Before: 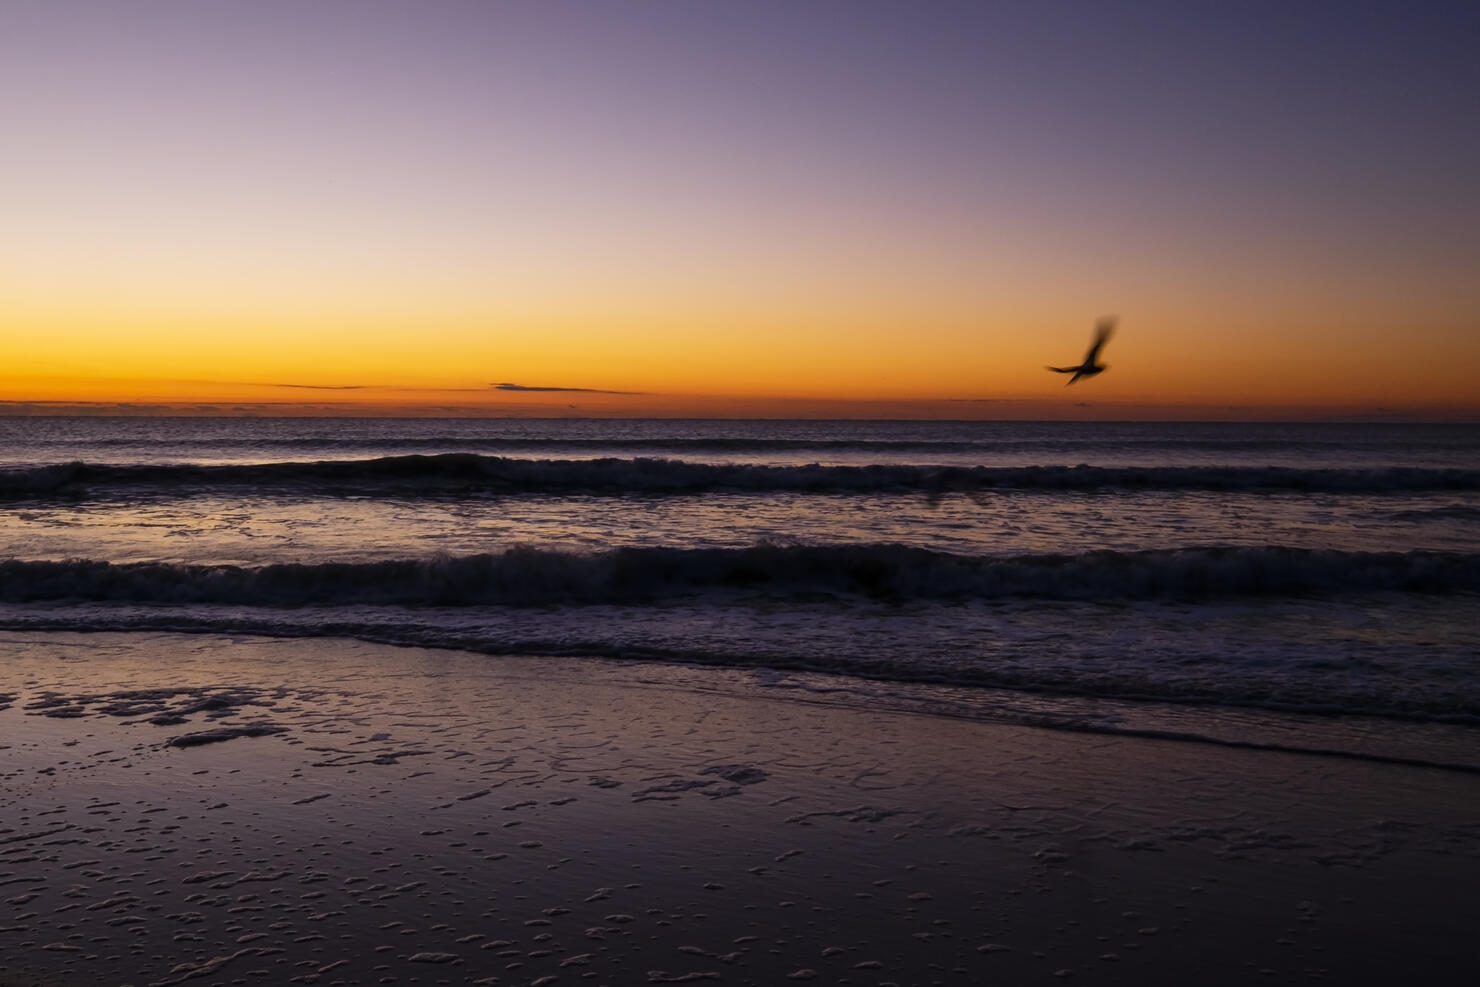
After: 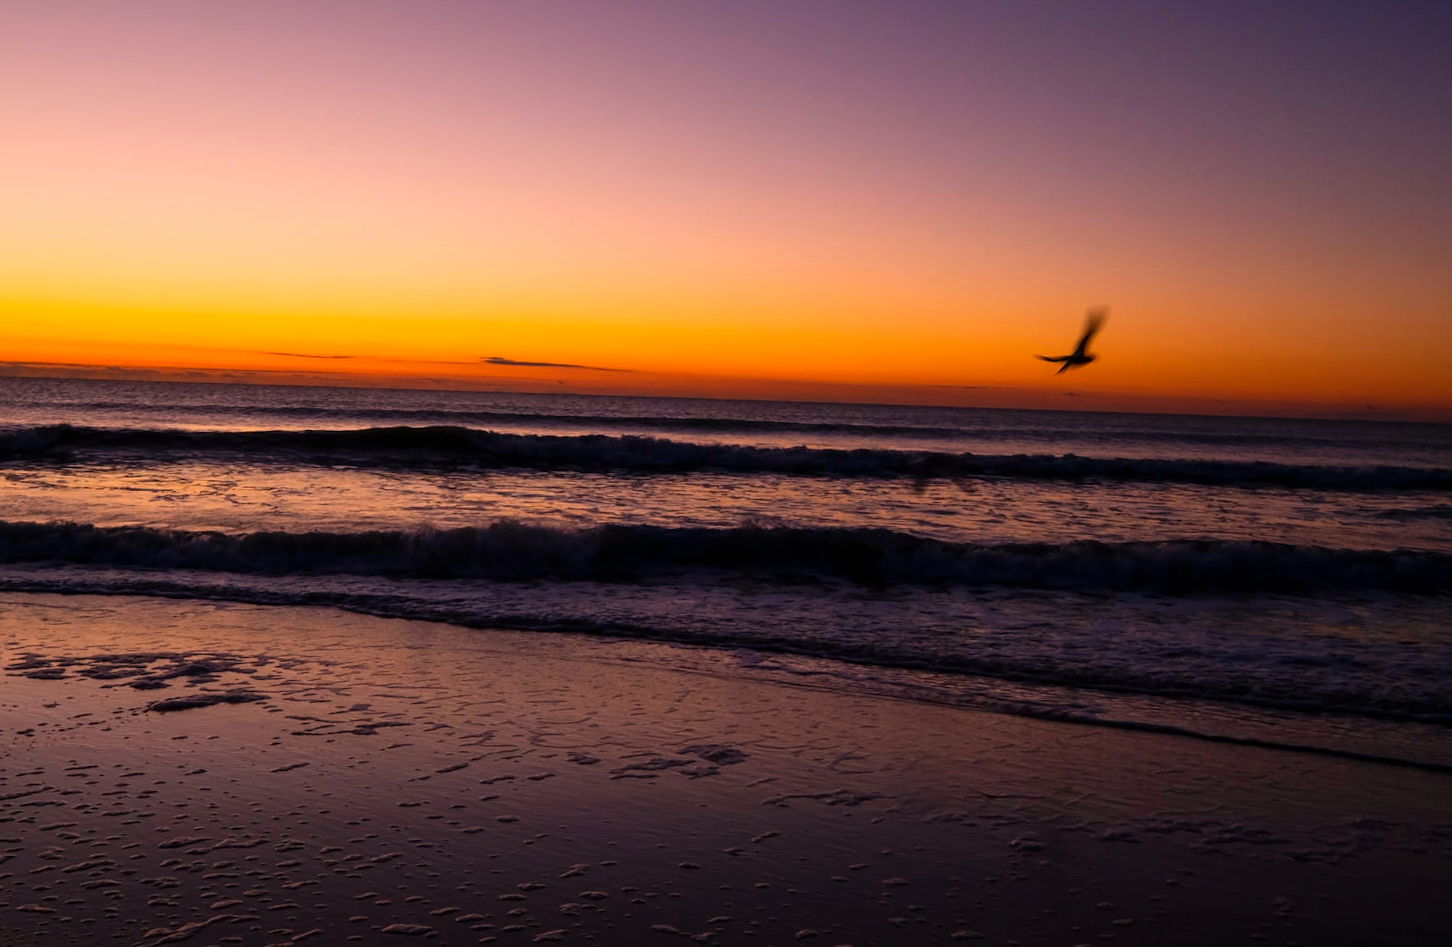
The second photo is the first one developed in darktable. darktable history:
rotate and perspective: rotation 1.57°, crop left 0.018, crop right 0.982, crop top 0.039, crop bottom 0.961
color correction: highlights a* 17.88, highlights b* 18.79
